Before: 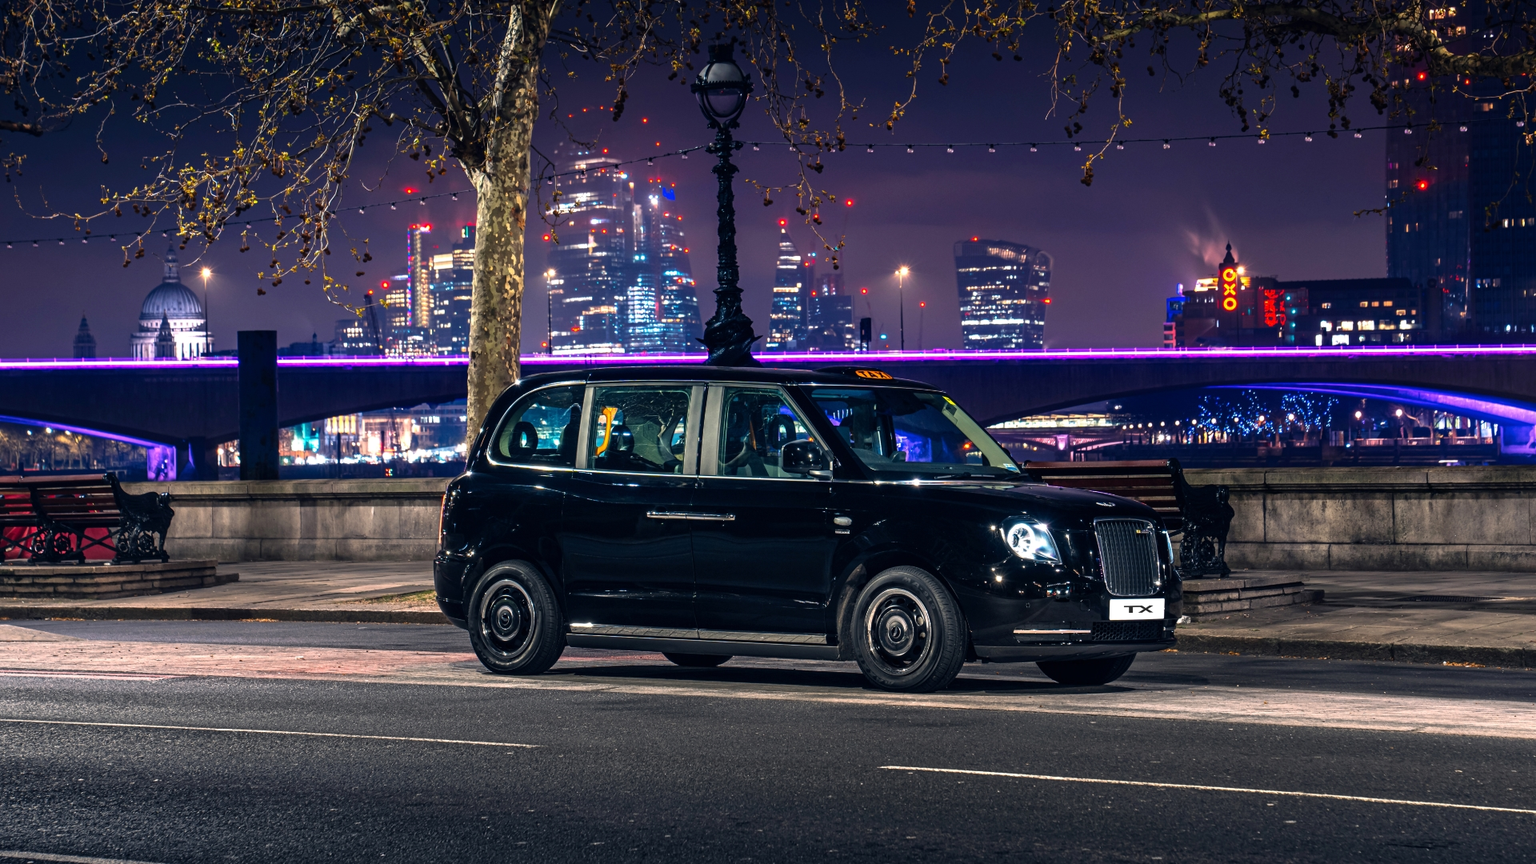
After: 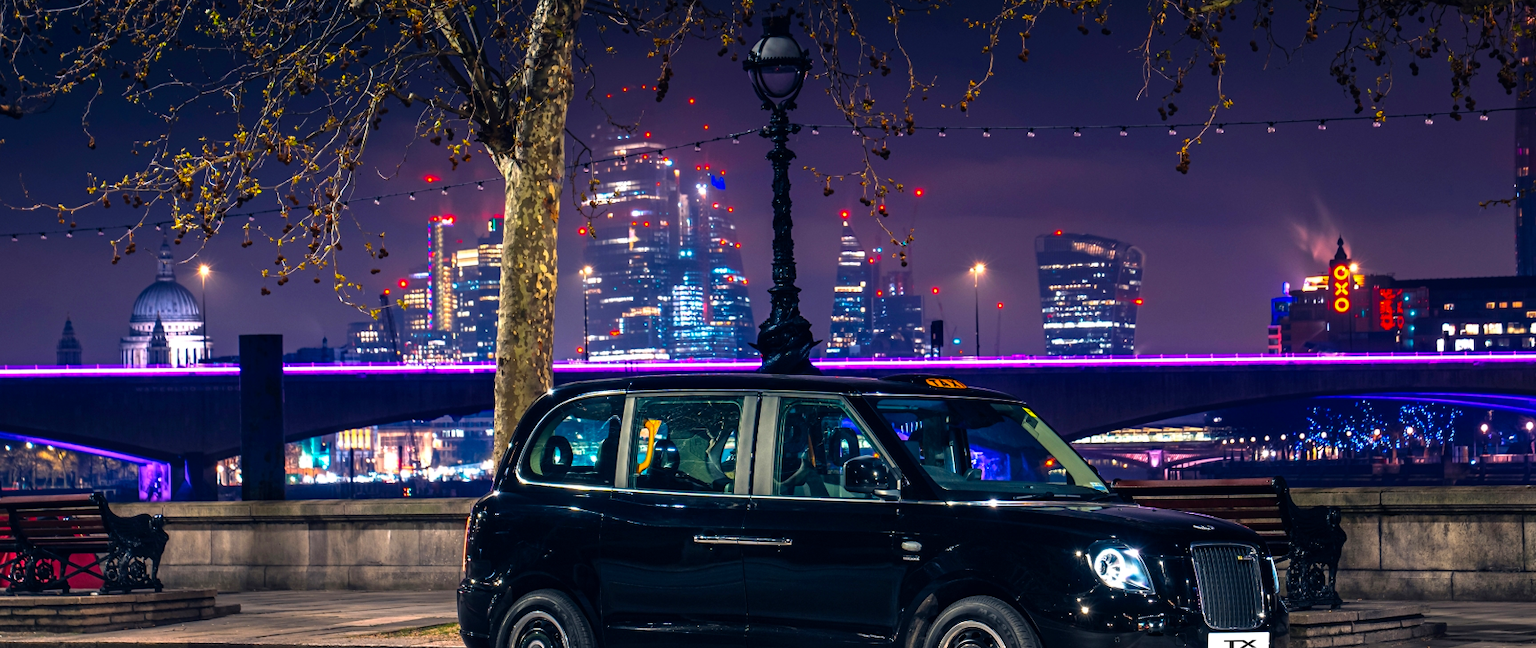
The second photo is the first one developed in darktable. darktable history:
color balance rgb: perceptual saturation grading › global saturation 20%, global vibrance 20%
crop: left 1.509%, top 3.452%, right 7.696%, bottom 28.452%
